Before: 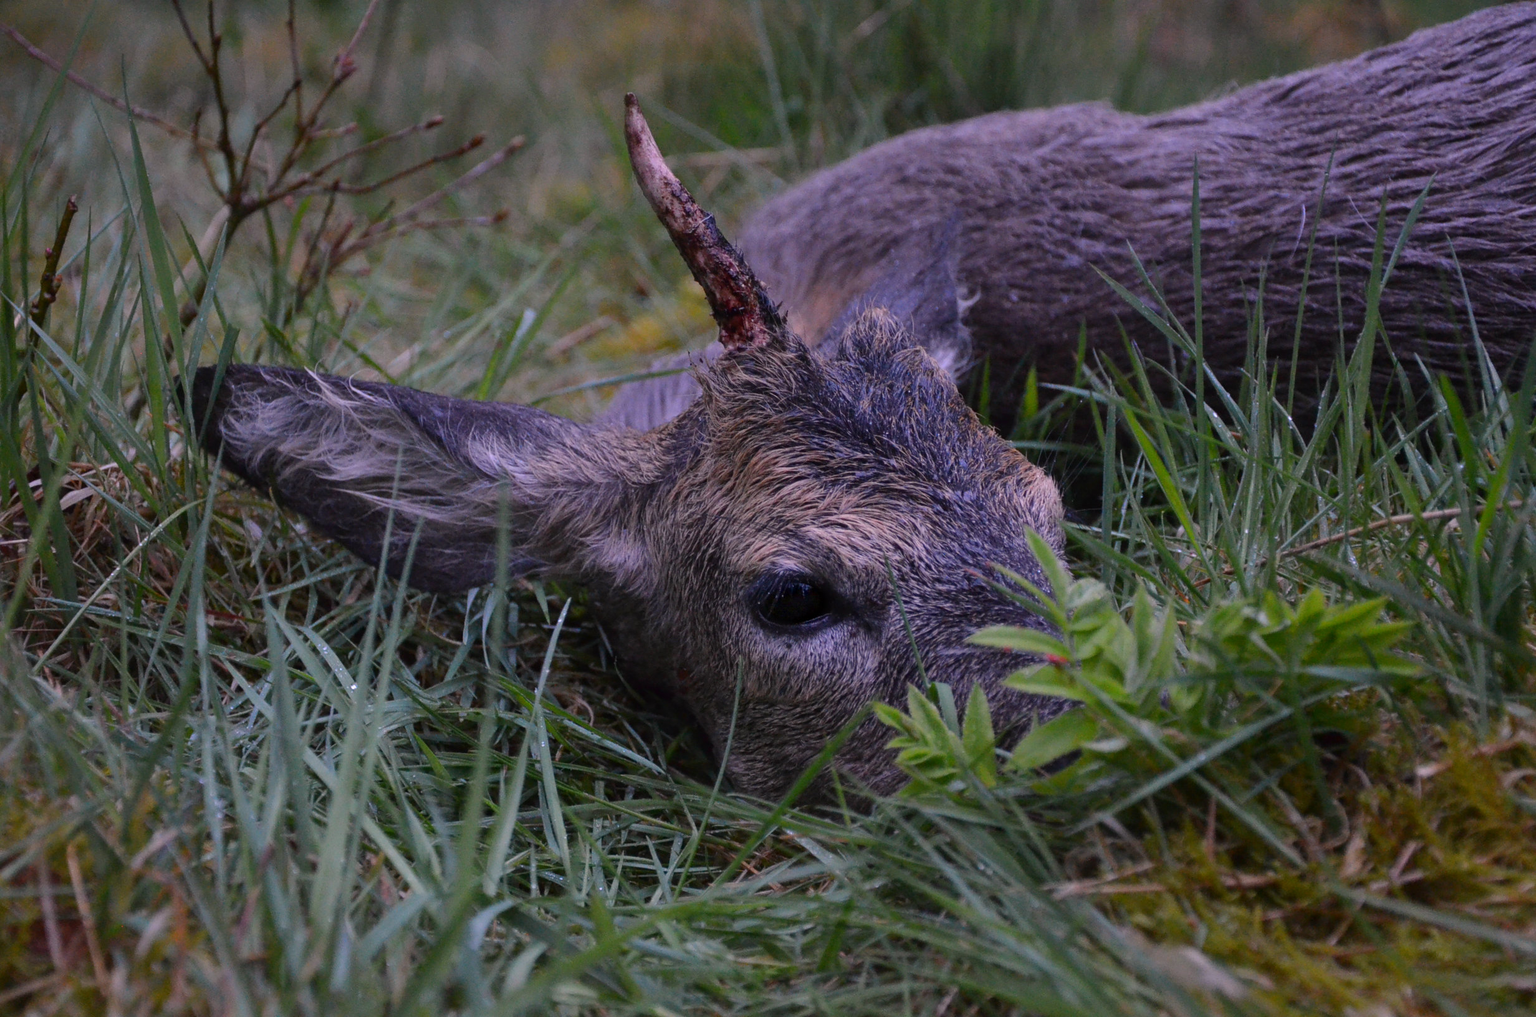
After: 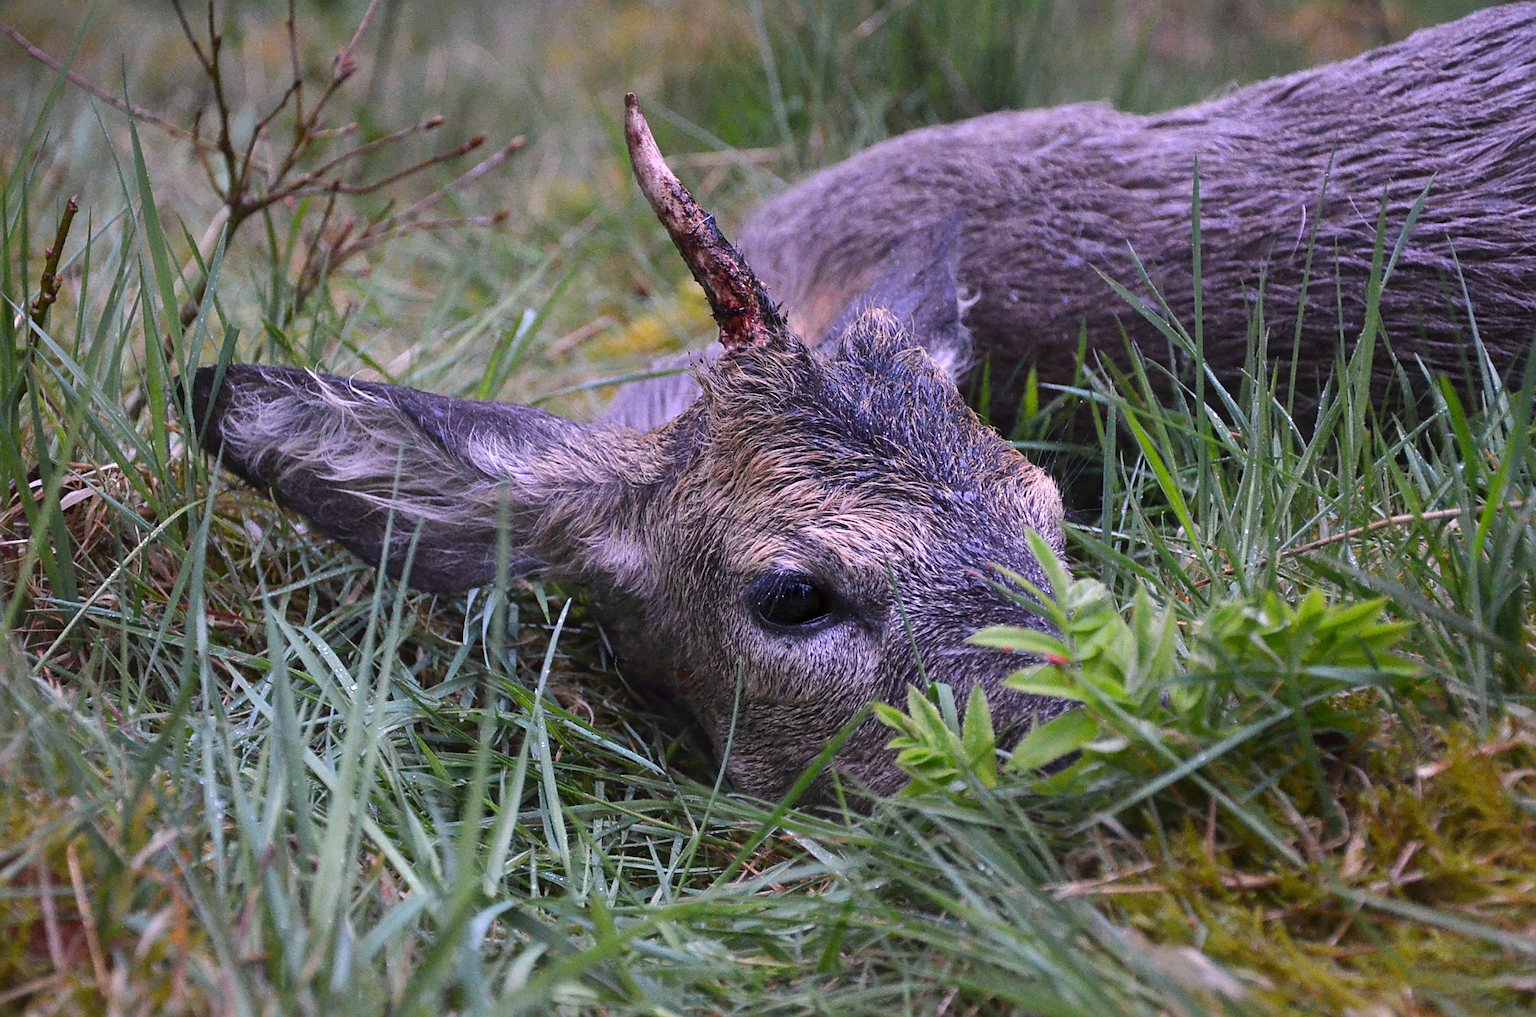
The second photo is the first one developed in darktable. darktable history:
exposure: black level correction 0, exposure 0.953 EV, compensate exposure bias true, compensate highlight preservation false
sharpen: on, module defaults
